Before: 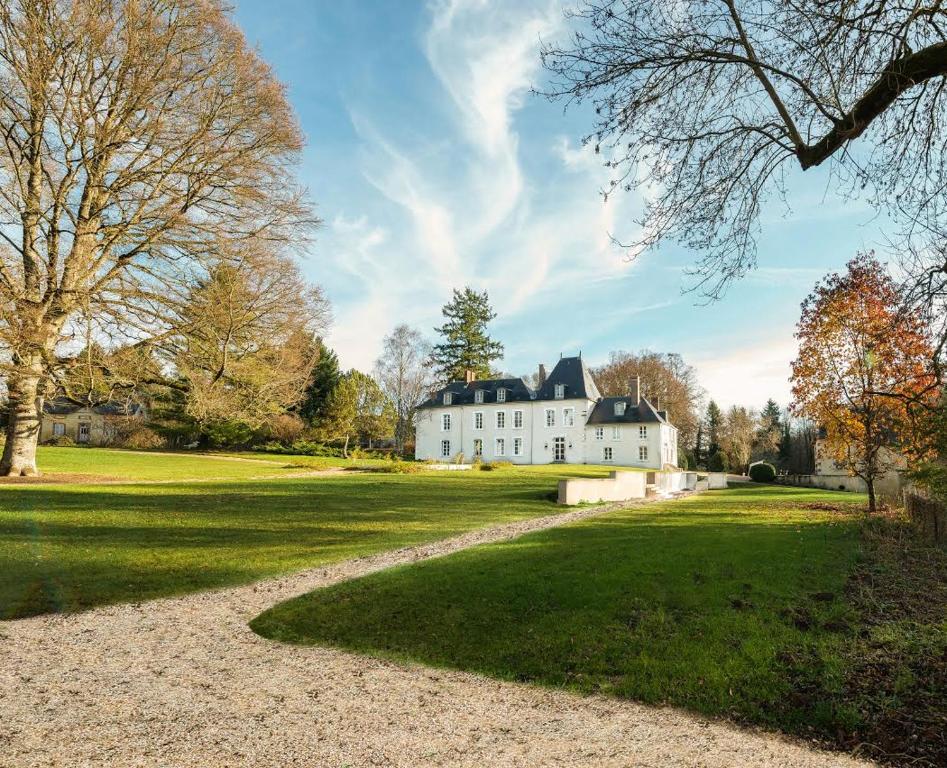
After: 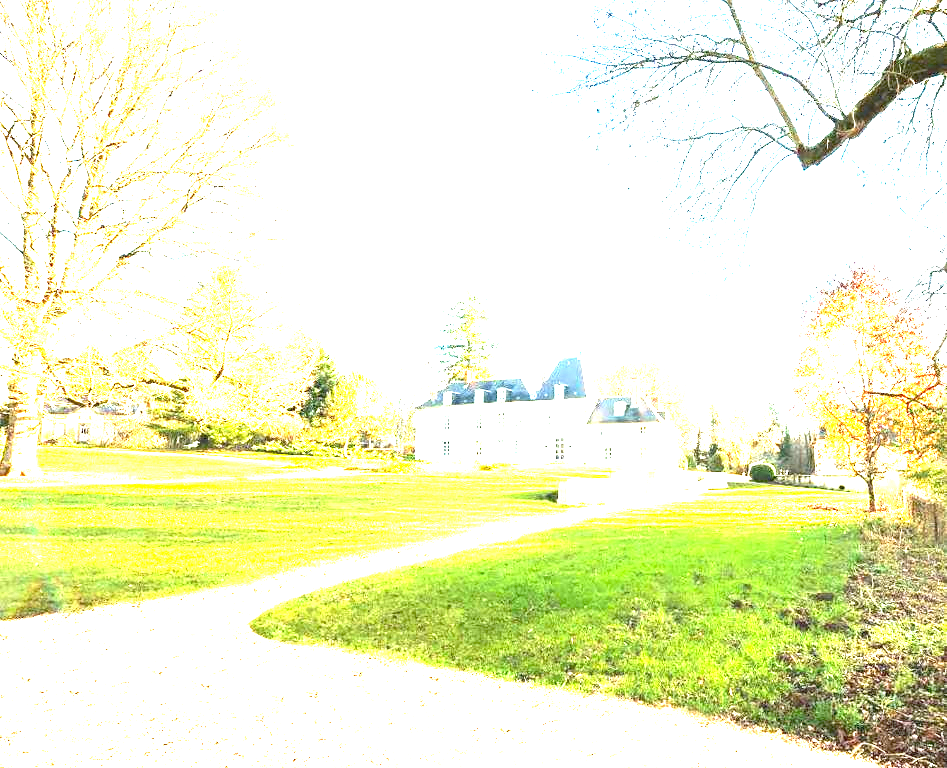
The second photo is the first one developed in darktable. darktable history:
exposure: black level correction 0, exposure 4 EV, compensate exposure bias true, compensate highlight preservation false
contrast brightness saturation: contrast 0.08, saturation 0.02
